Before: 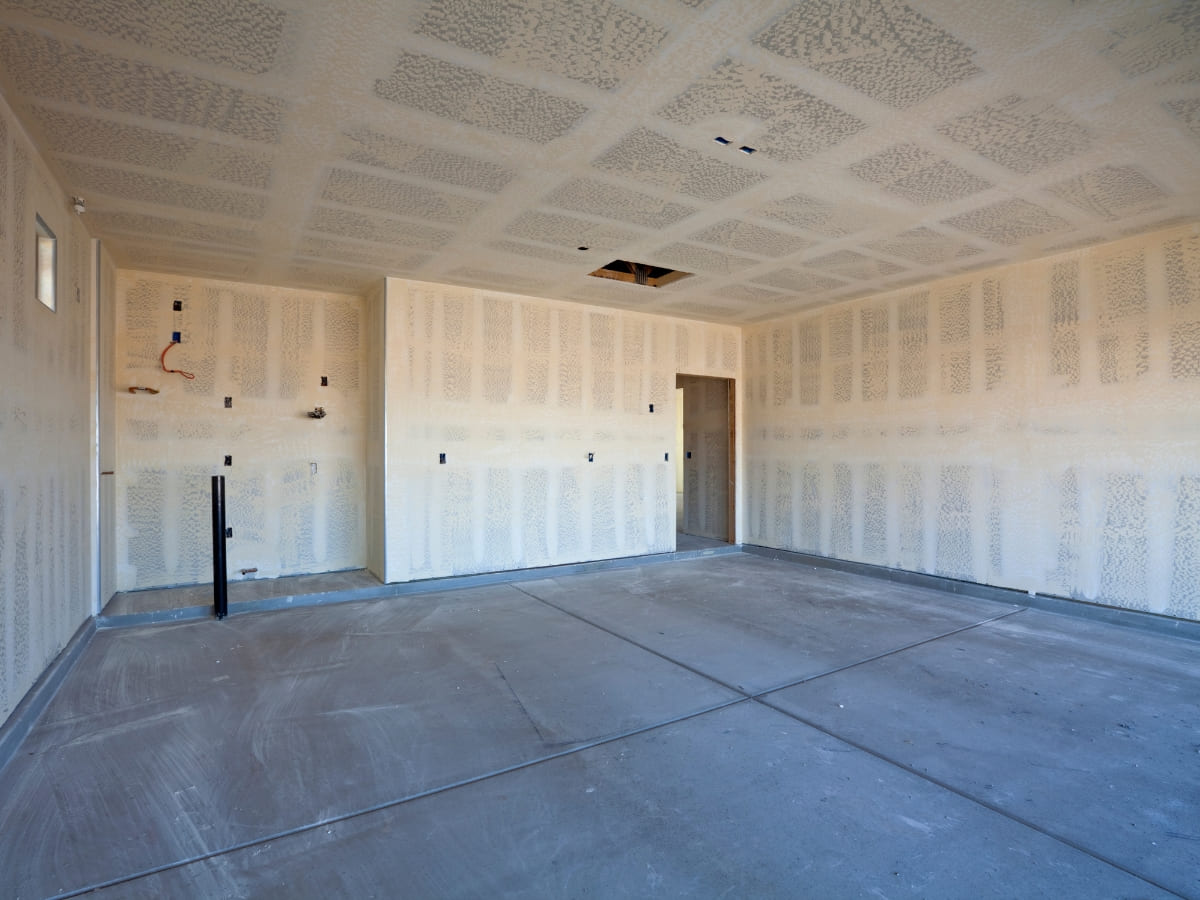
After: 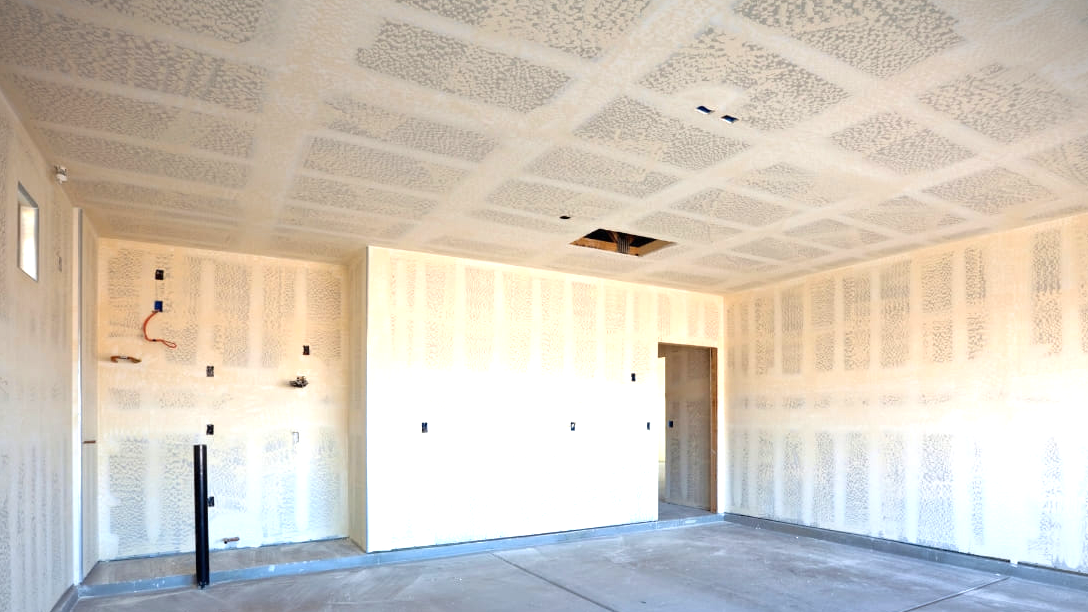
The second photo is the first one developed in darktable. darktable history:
vignetting: fall-off start 100%, brightness -0.282, width/height ratio 1.31
crop: left 1.509%, top 3.452%, right 7.696%, bottom 28.452%
exposure: black level correction 0, exposure 1 EV, compensate exposure bias true, compensate highlight preservation false
